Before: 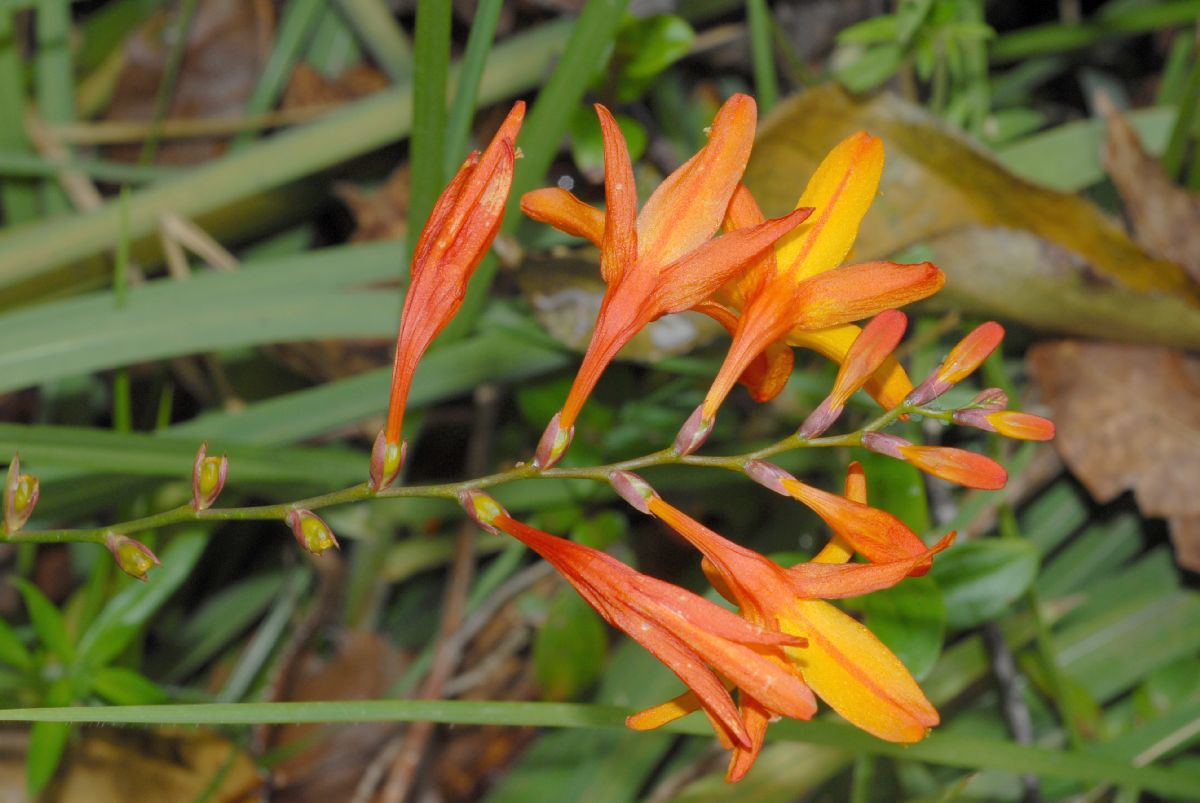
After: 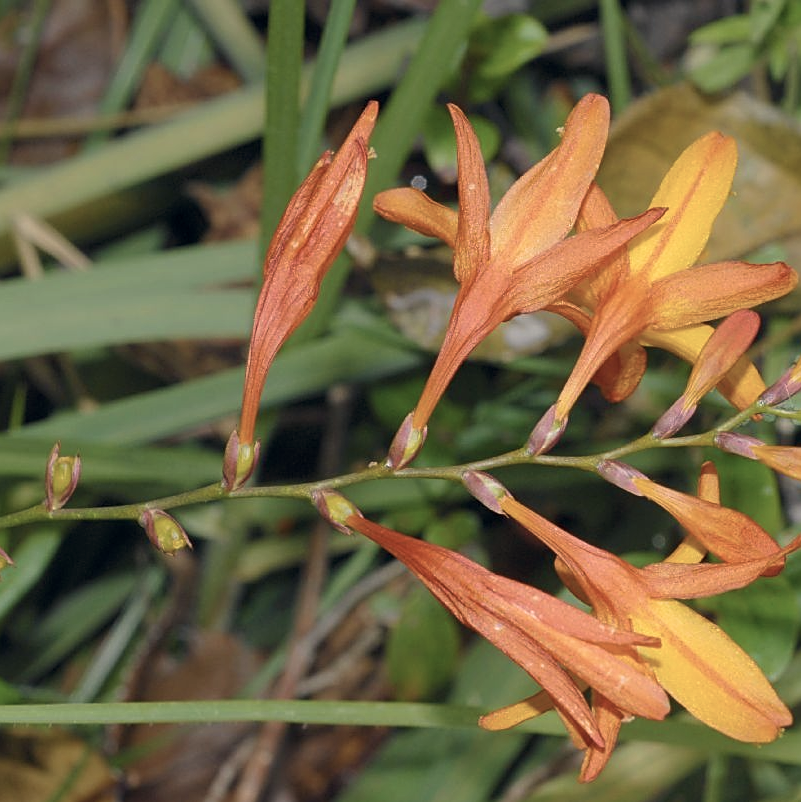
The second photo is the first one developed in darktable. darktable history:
velvia: on, module defaults
crop and rotate: left 12.302%, right 20.934%
color correction: highlights a* 2.92, highlights b* 5.03, shadows a* -1.69, shadows b* -4.95, saturation 0.779
contrast brightness saturation: contrast 0.112, saturation -0.153
sharpen: on, module defaults
